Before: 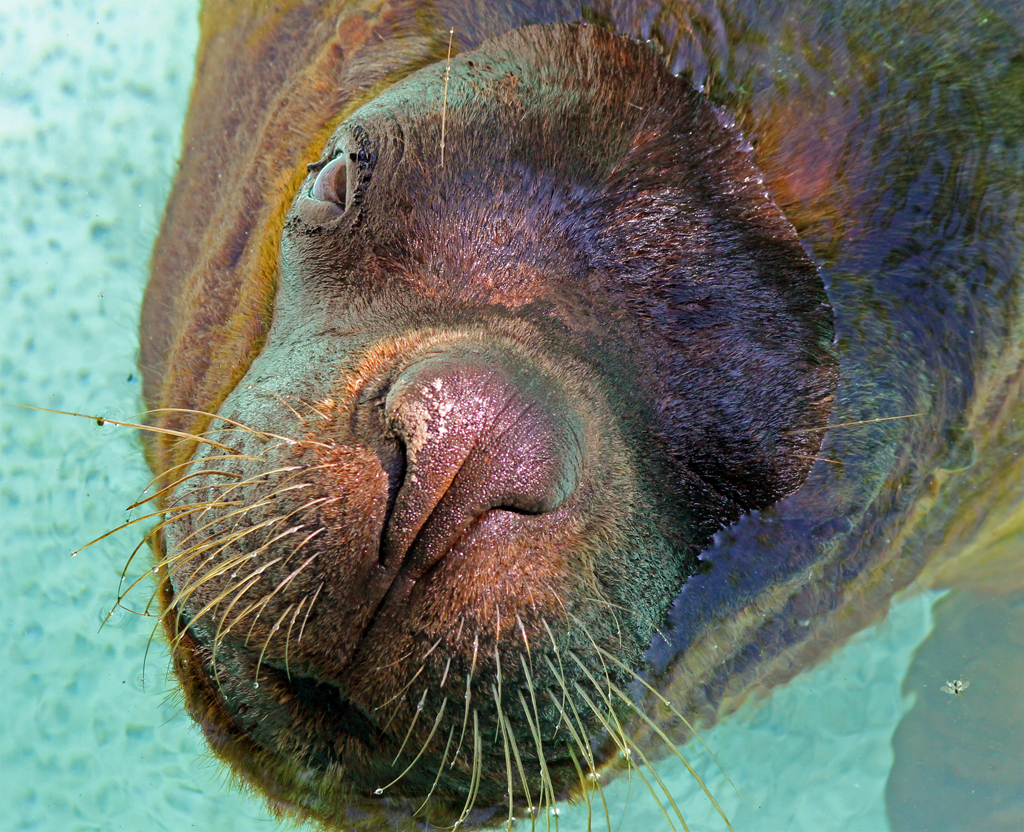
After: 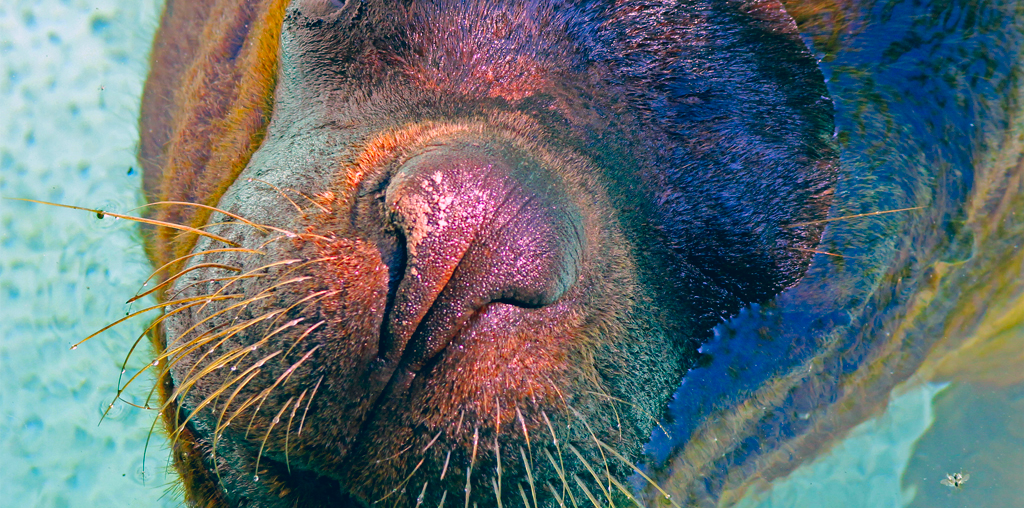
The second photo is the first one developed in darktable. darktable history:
crop and rotate: top 24.908%, bottom 13.93%
color correction: highlights a* 17.31, highlights b* 0.261, shadows a* -14.67, shadows b* -14.23, saturation 1.46
